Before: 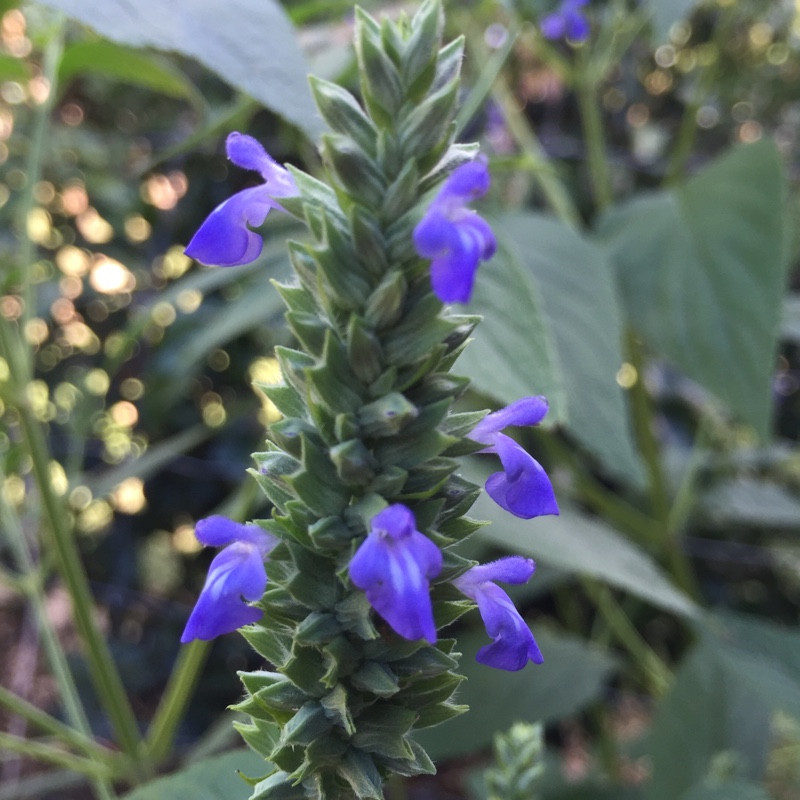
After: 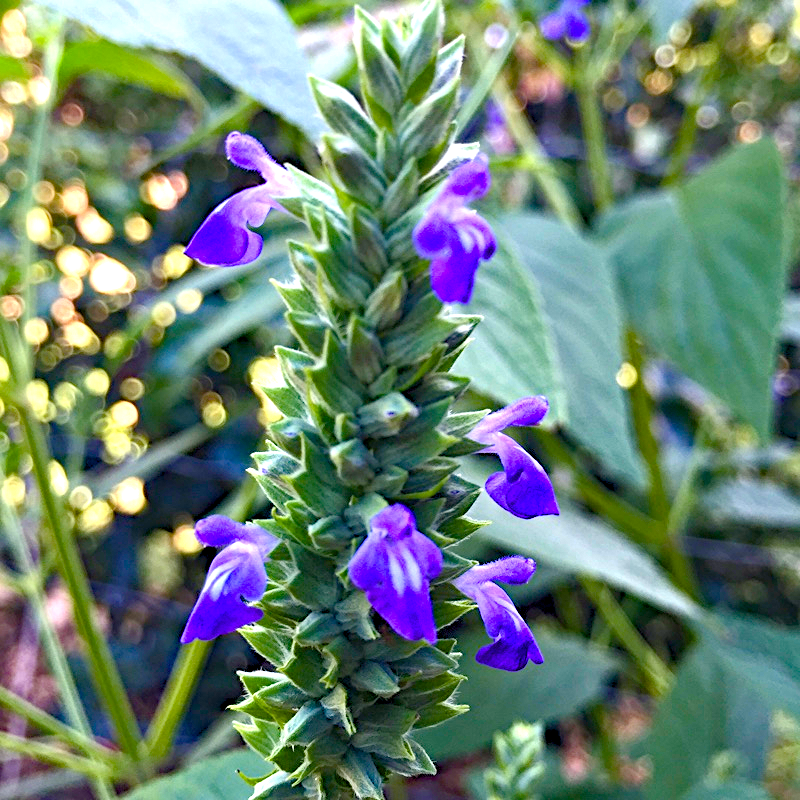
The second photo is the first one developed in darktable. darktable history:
diffuse or sharpen "sharpen demosaicing: AA filter": edge sensitivity 1, 1st order anisotropy 100%, 2nd order anisotropy 100%, 3rd order anisotropy 100%, 4th order anisotropy 100%, 1st order speed -25%, 2nd order speed -25%, 3rd order speed -25%, 4th order speed -25%
contrast equalizer: octaves 7, y [[0.6 ×6], [0.55 ×6], [0 ×6], [0 ×6], [0 ×6]], mix 0.3
haze removal: adaptive false
color balance rgb "light contrast": perceptual brilliance grading › highlights 10%, perceptual brilliance grading › mid-tones 5%, perceptual brilliance grading › shadows -10%
color balance rgb: perceptual saturation grading › global saturation 20%, perceptual saturation grading › highlights -25%, perceptual saturation grading › shadows 50.52%, global vibrance 40.24%
exposure: black level correction 0, exposure 1 EV, compensate exposure bias true, compensate highlight preservation false
